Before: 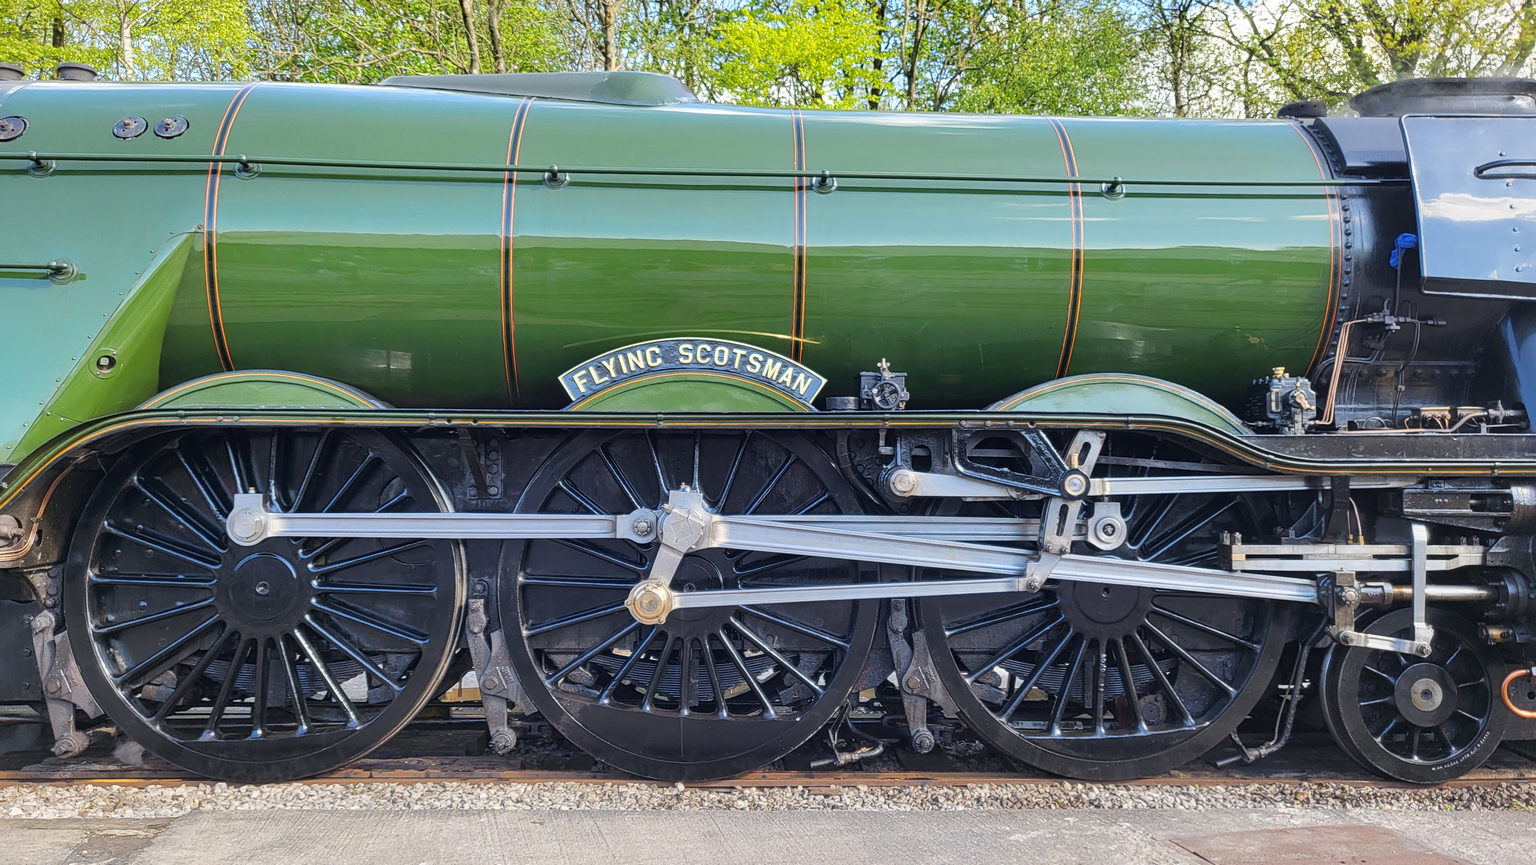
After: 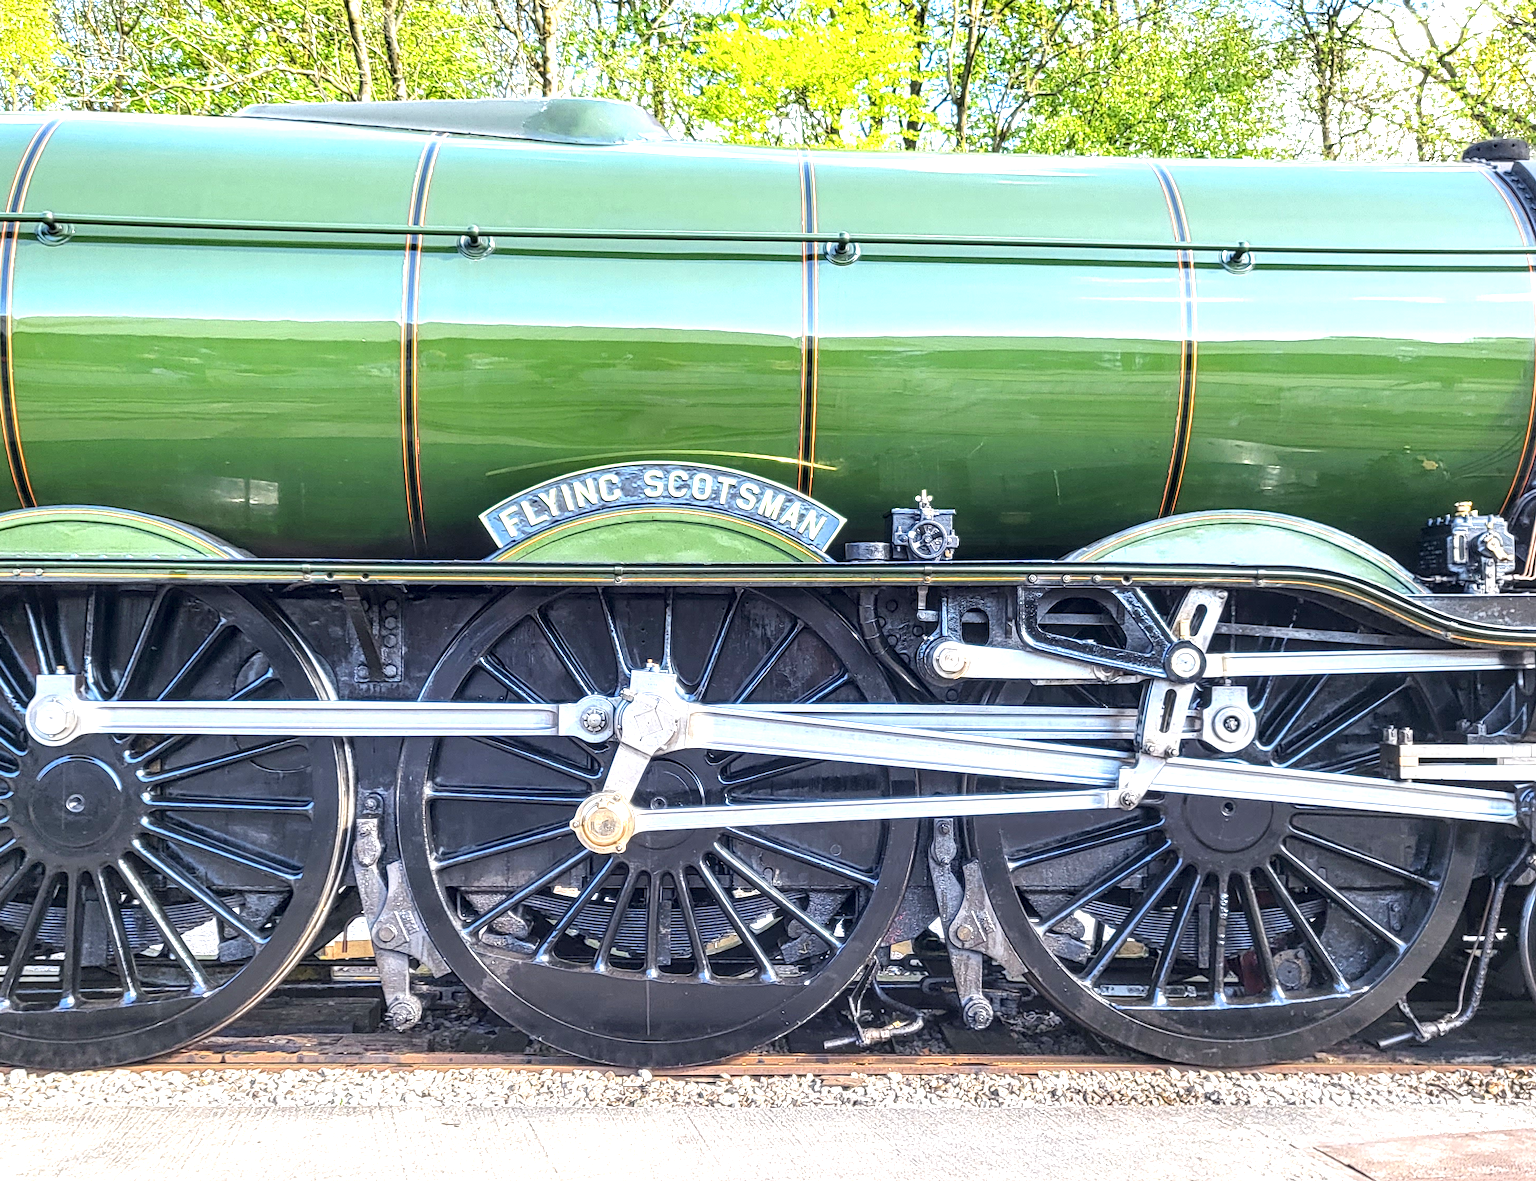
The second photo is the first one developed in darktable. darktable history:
crop: left 13.527%, right 13.296%
local contrast: detail 144%
exposure: black level correction 0.001, exposure 1.13 EV, compensate highlight preservation false
